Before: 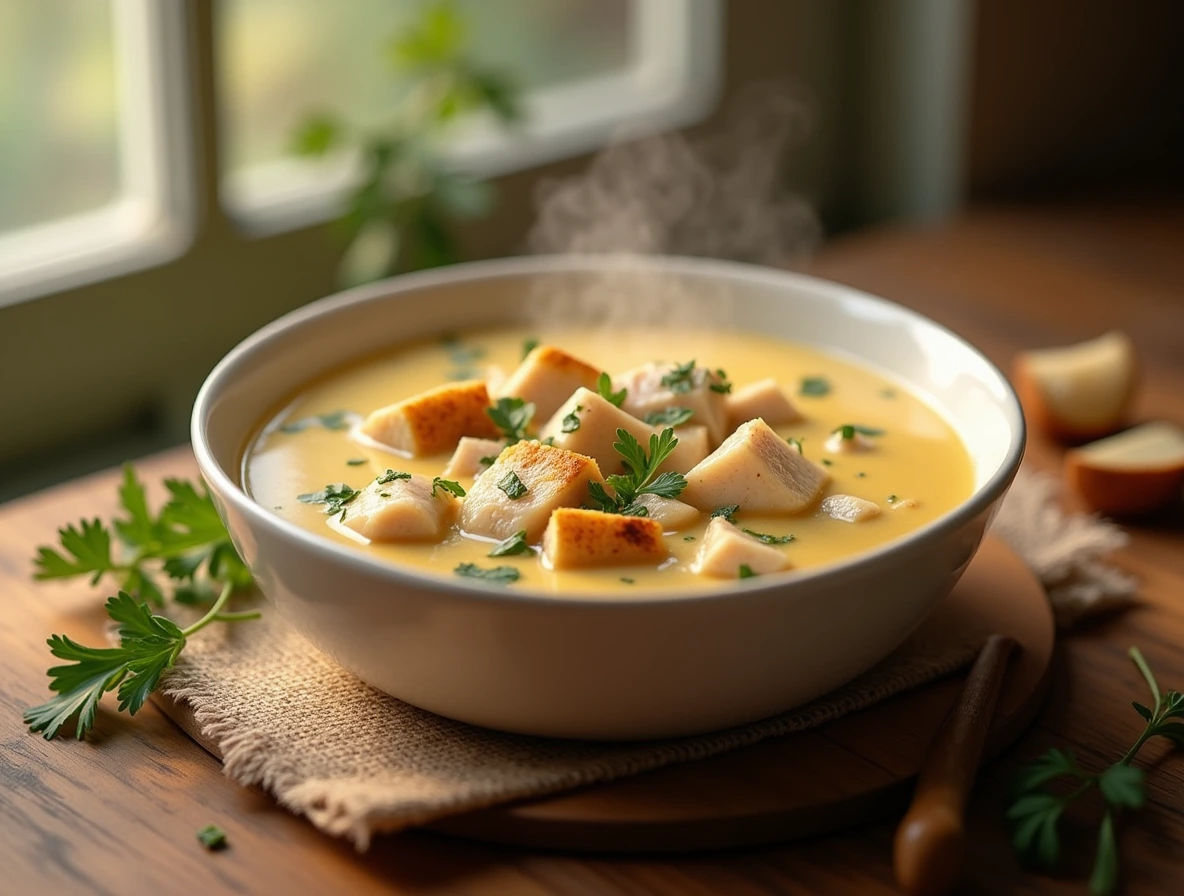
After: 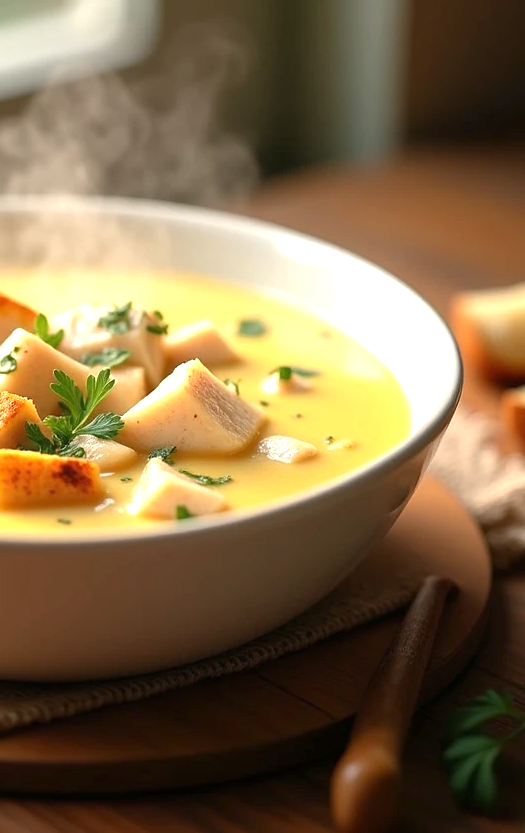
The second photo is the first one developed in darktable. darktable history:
crop: left 47.628%, top 6.643%, right 7.874%
exposure: exposure 0.921 EV, compensate highlight preservation false
